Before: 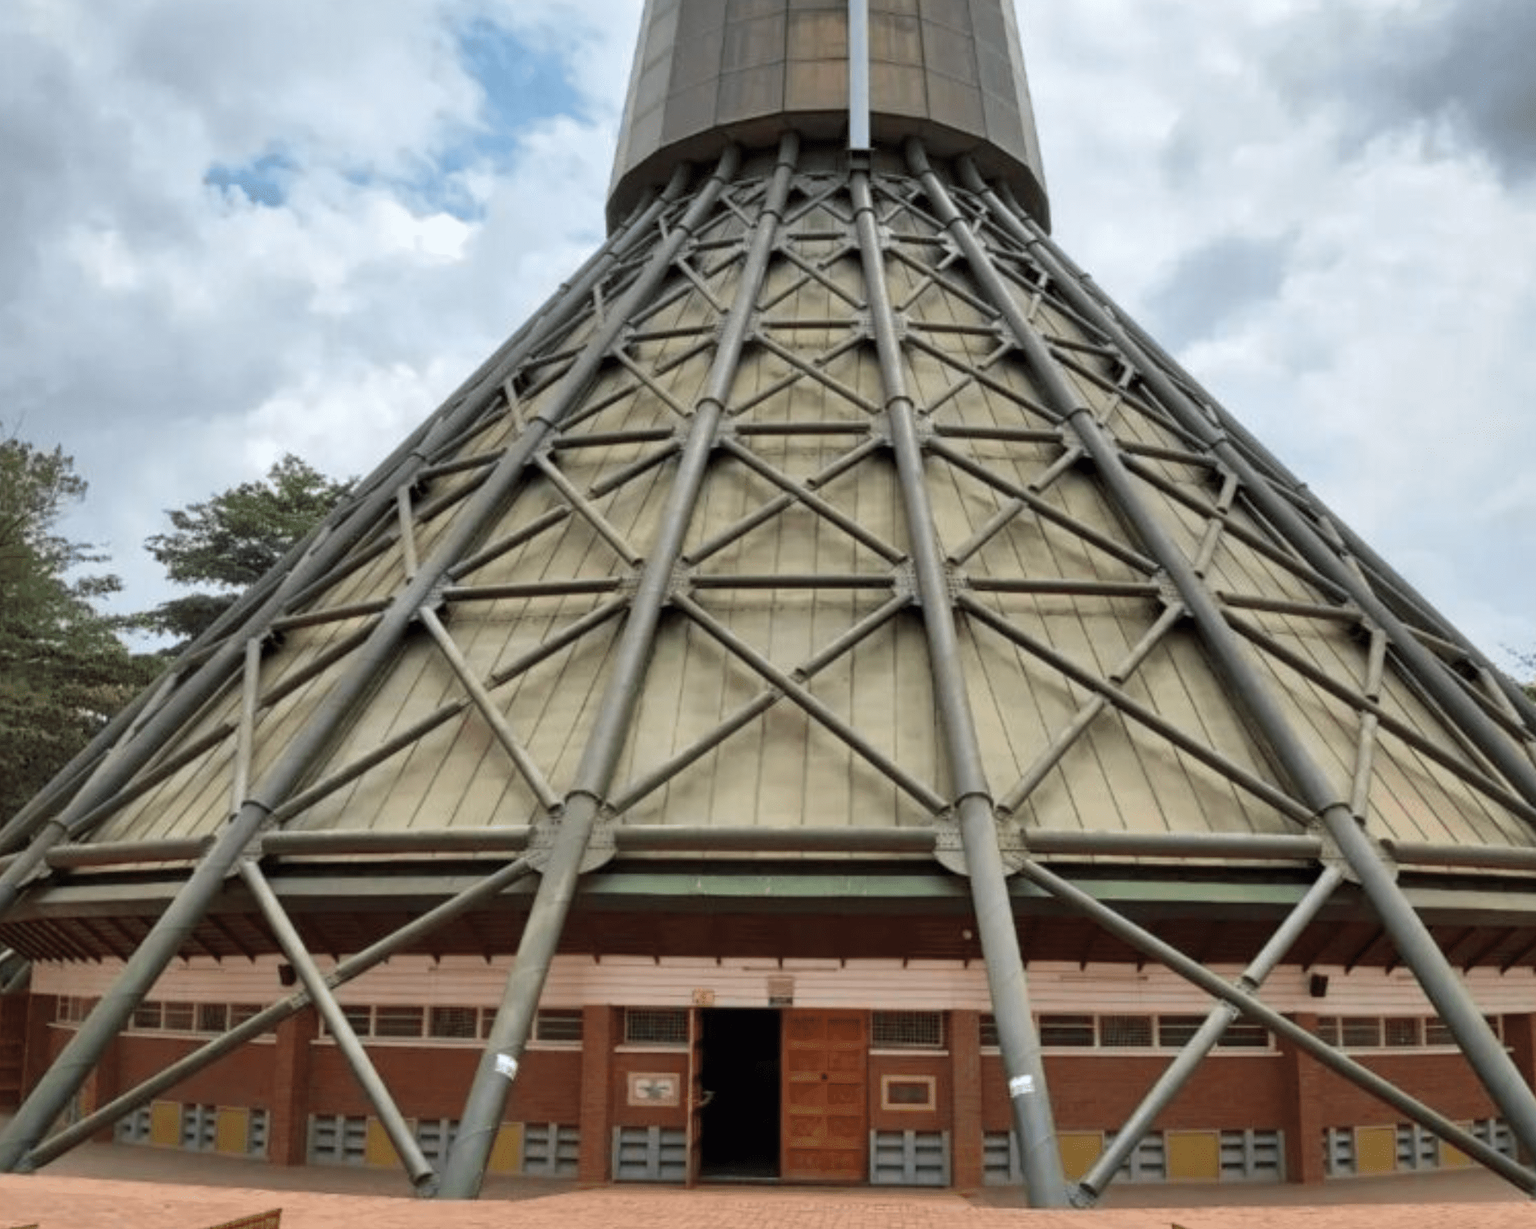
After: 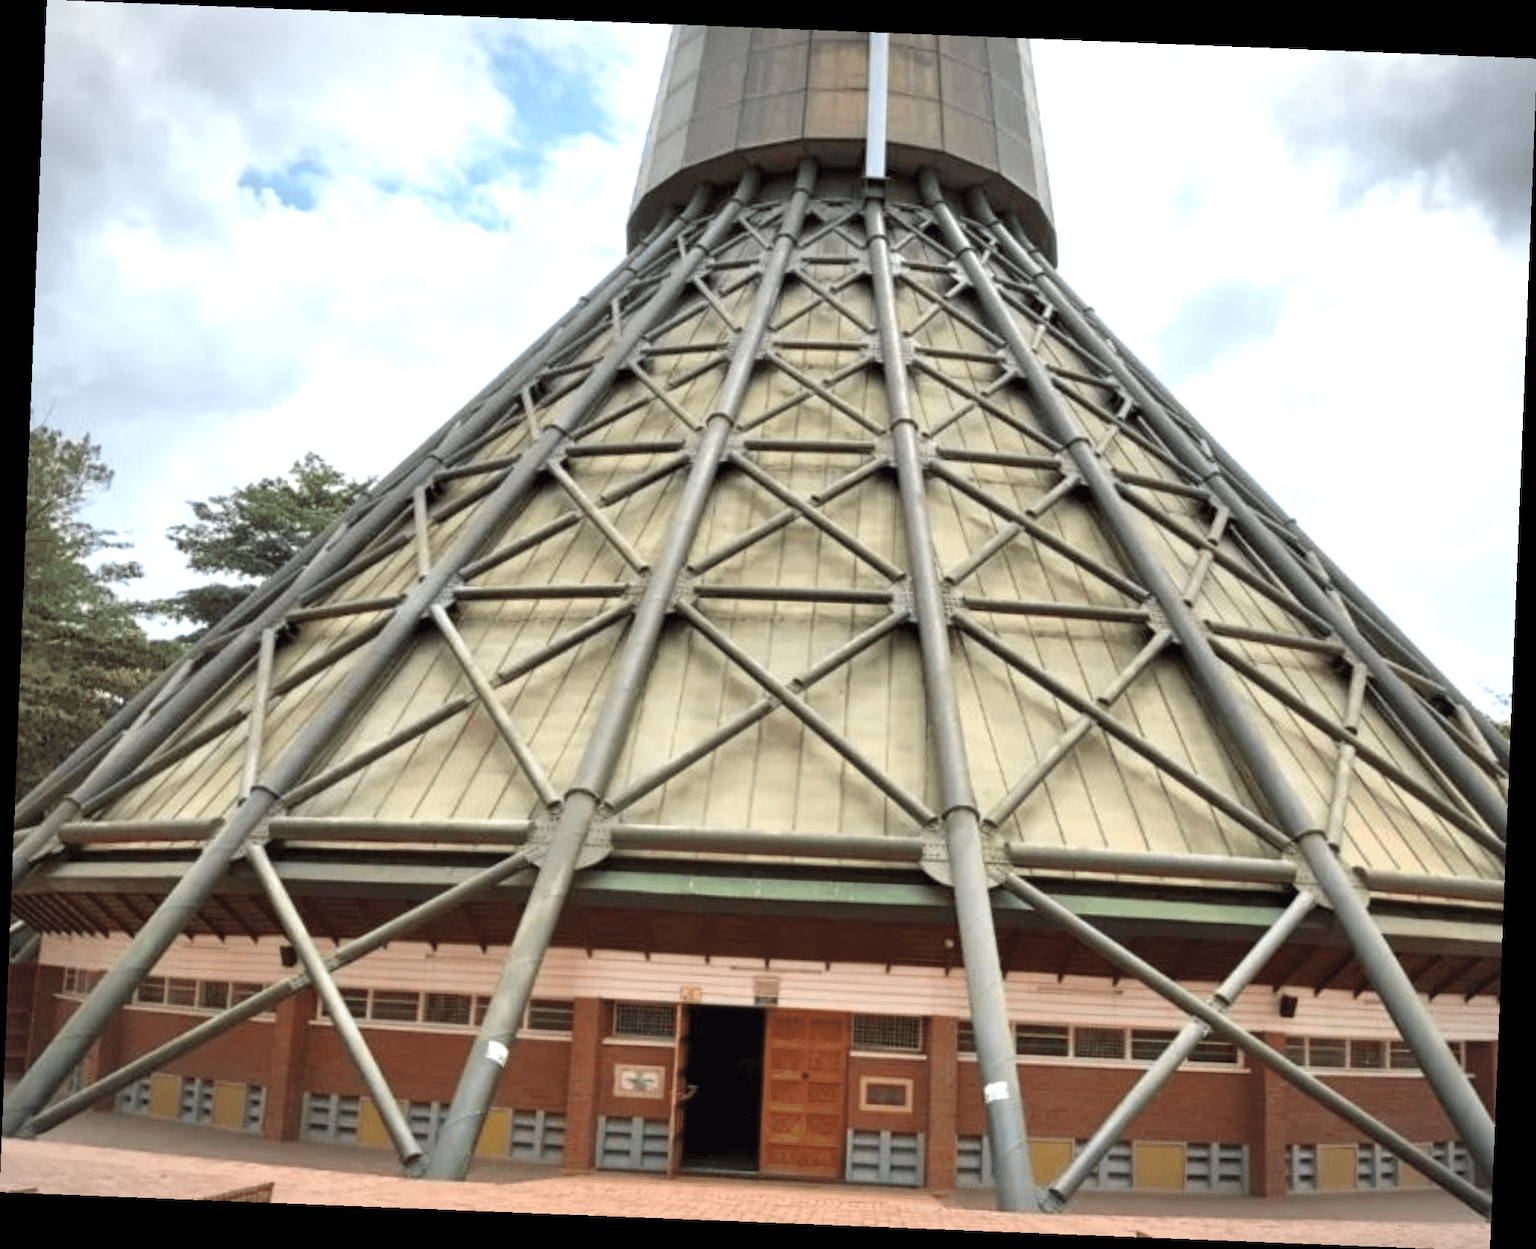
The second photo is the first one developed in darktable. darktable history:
vignetting: fall-off start 100%, brightness -0.282, width/height ratio 1.31
exposure: black level correction 0, exposure 0.7 EV, compensate exposure bias true, compensate highlight preservation false
rotate and perspective: rotation 2.27°, automatic cropping off
